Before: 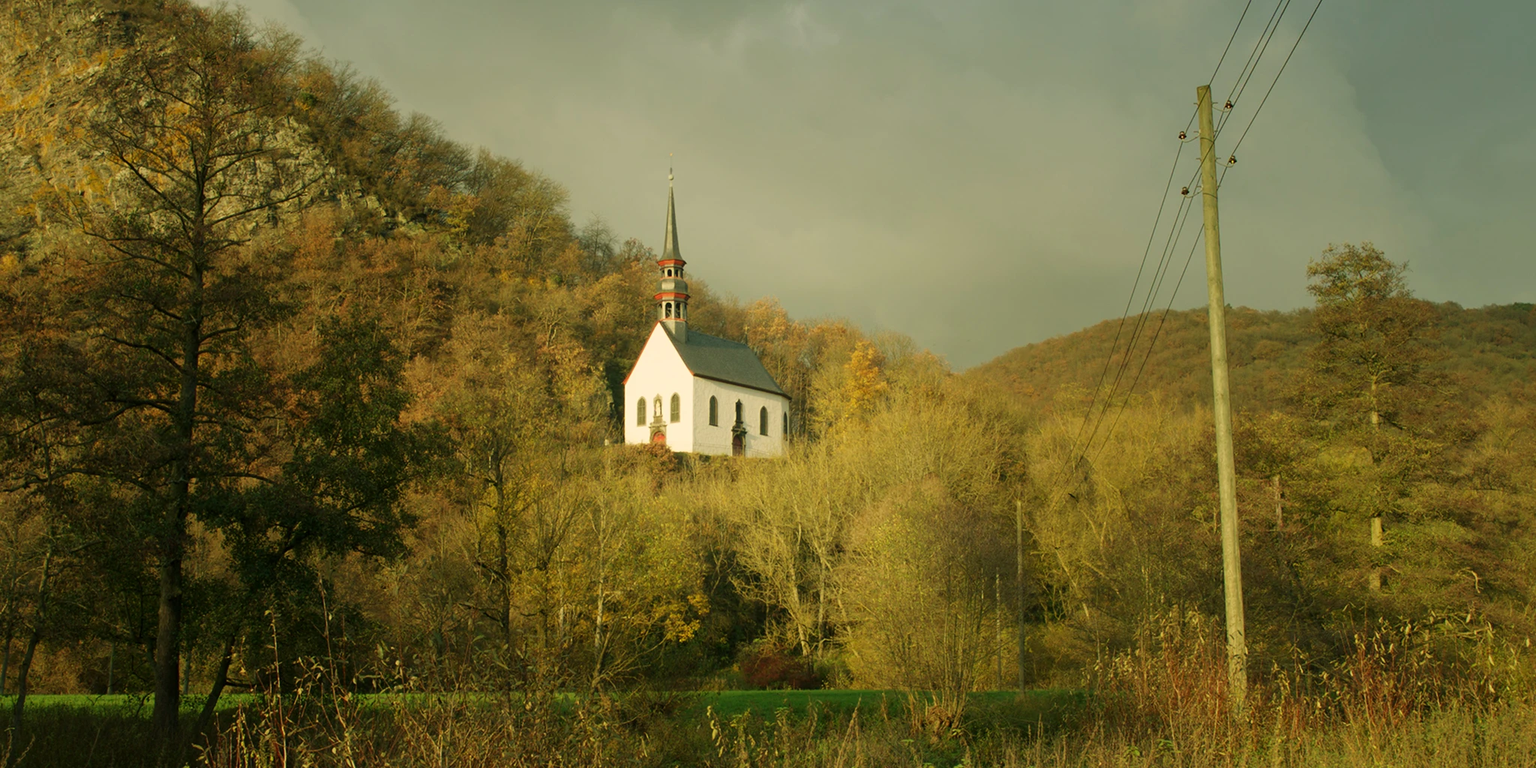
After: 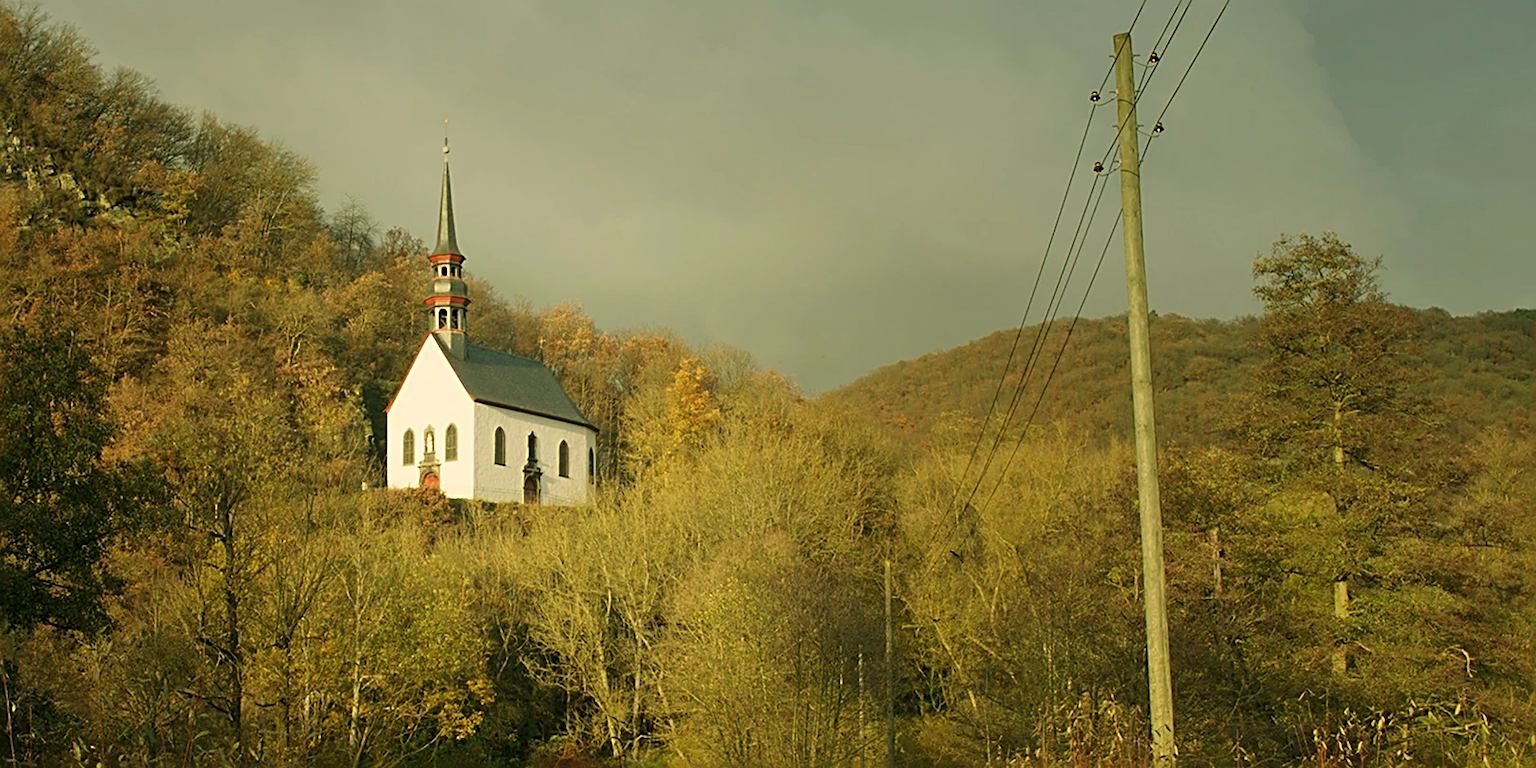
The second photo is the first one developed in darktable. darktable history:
sharpen: radius 2.662, amount 0.667
crop and rotate: left 20.832%, top 7.742%, right 0.321%, bottom 13.309%
exposure: compensate highlight preservation false
tone equalizer: on, module defaults
